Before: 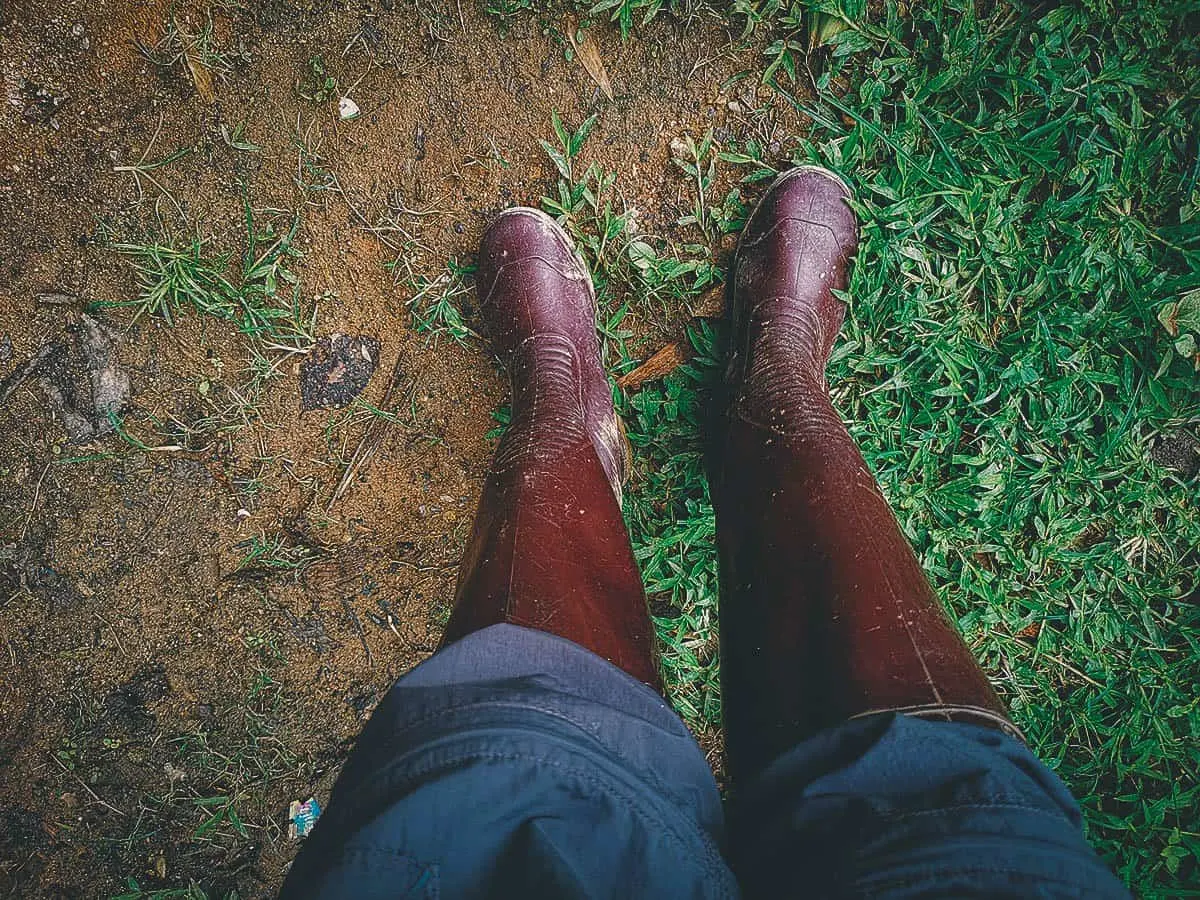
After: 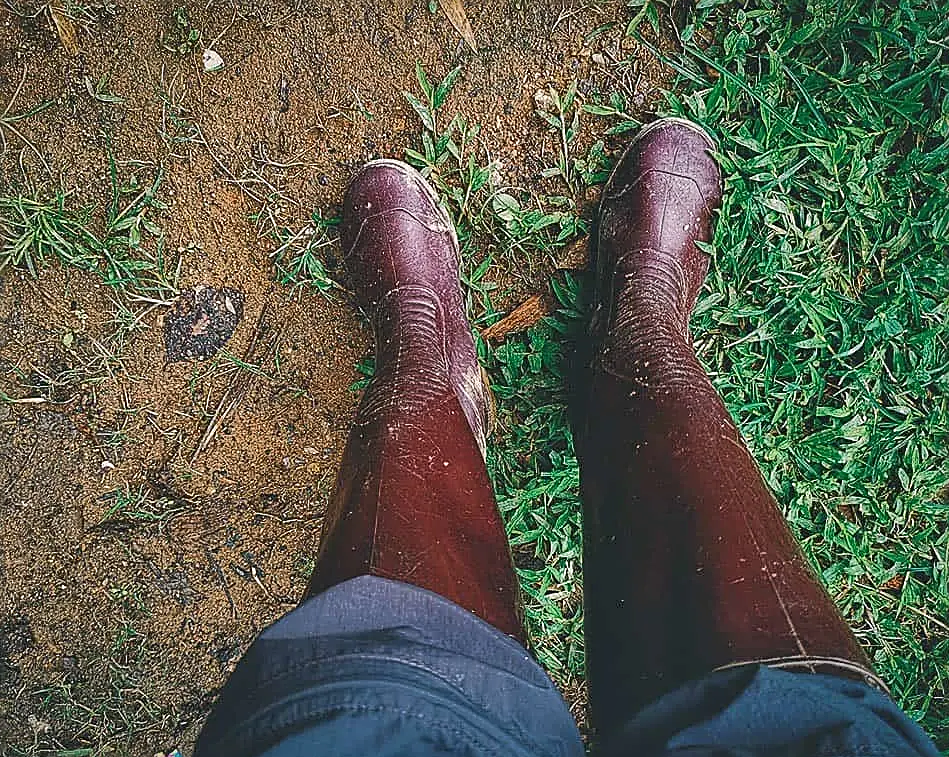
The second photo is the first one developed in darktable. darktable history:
crop: left 11.341%, top 5.418%, right 9.564%, bottom 10.421%
shadows and highlights: shadows 43.45, white point adjustment -1.59, soften with gaussian
tone curve: curves: ch0 [(0, 0) (0.003, 0.003) (0.011, 0.011) (0.025, 0.024) (0.044, 0.044) (0.069, 0.068) (0.1, 0.098) (0.136, 0.133) (0.177, 0.174) (0.224, 0.22) (0.277, 0.272) (0.335, 0.329) (0.399, 0.392) (0.468, 0.46) (0.543, 0.607) (0.623, 0.676) (0.709, 0.75) (0.801, 0.828) (0.898, 0.912) (1, 1)], color space Lab, independent channels, preserve colors none
sharpen: on, module defaults
